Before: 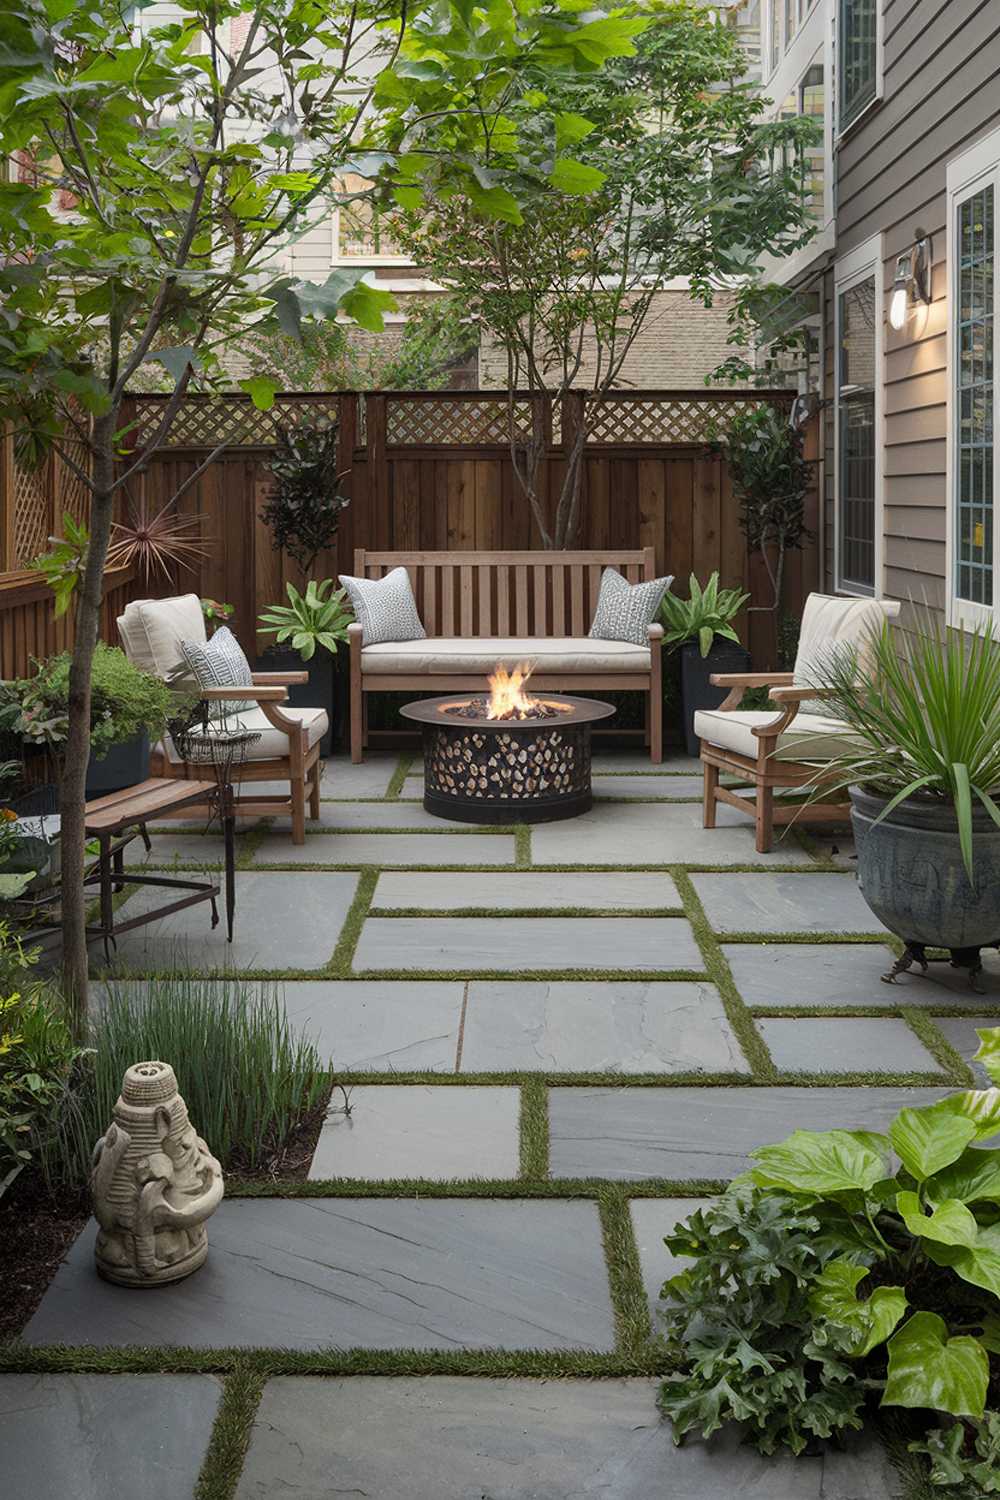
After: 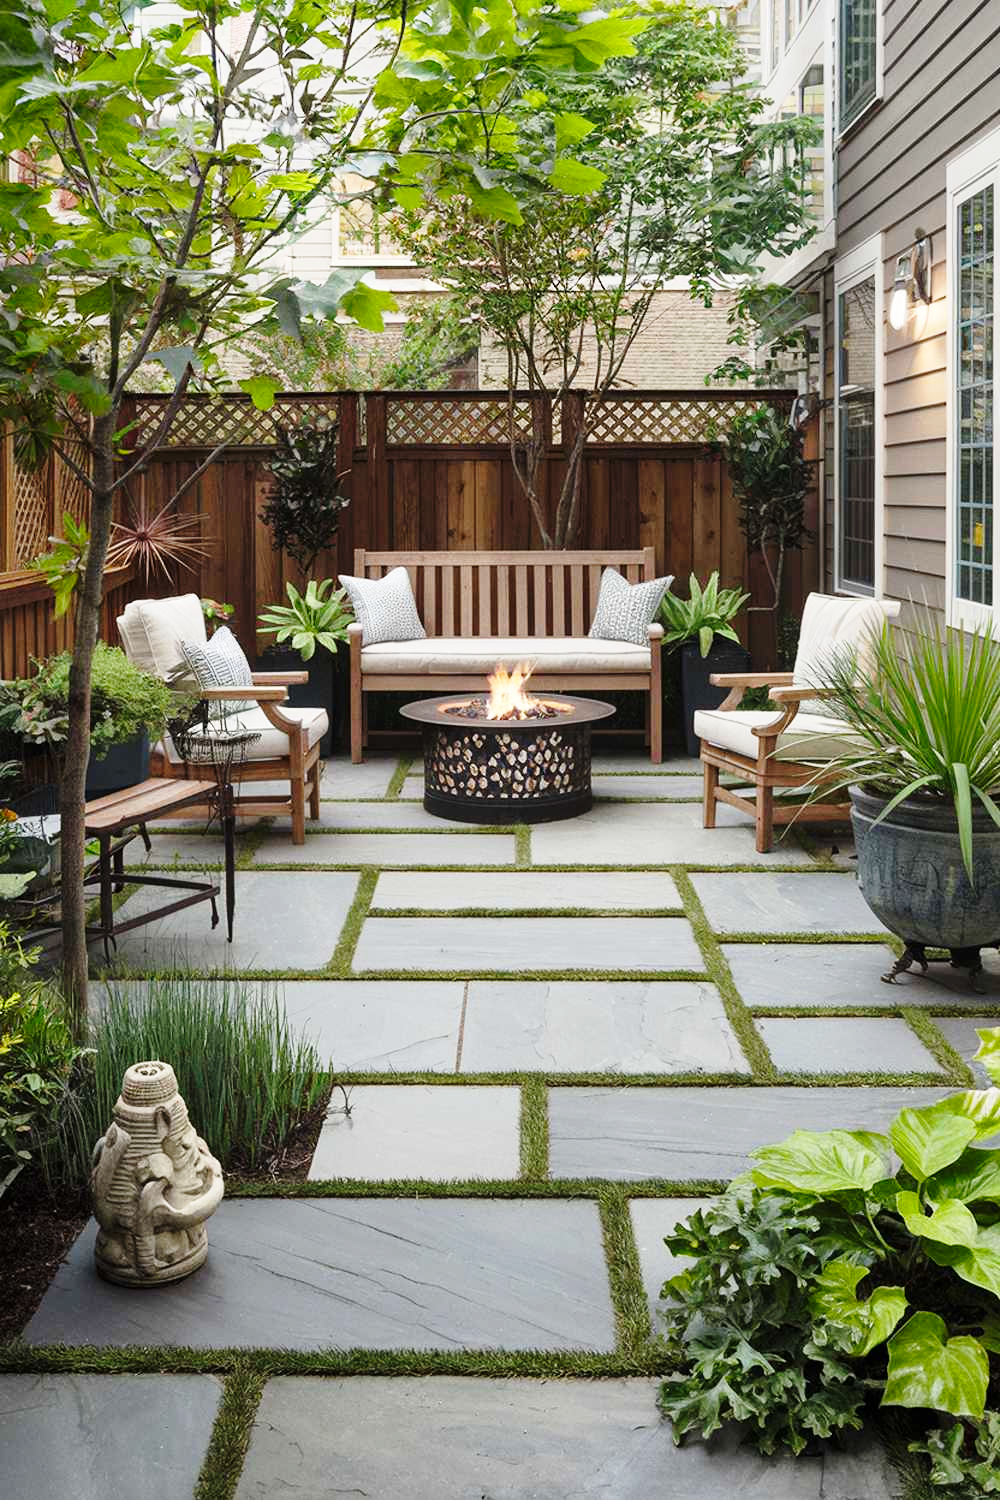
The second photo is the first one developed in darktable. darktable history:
base curve: curves: ch0 [(0, 0) (0.028, 0.03) (0.121, 0.232) (0.46, 0.748) (0.859, 0.968) (1, 1)], preserve colors none
rgb levels: preserve colors max RGB
